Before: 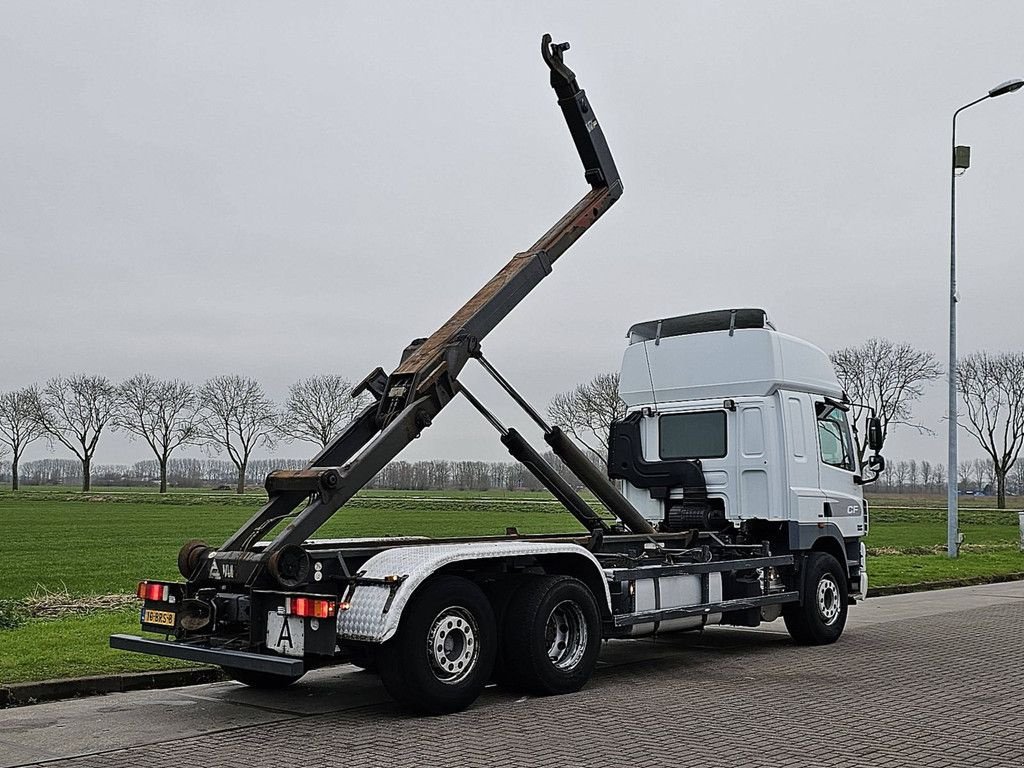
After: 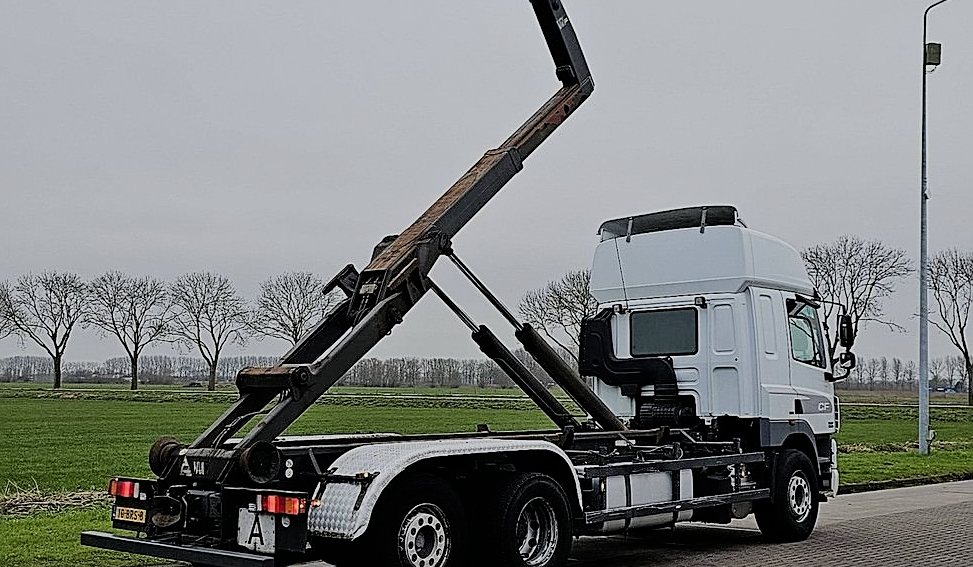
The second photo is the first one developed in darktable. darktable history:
filmic rgb: black relative exposure -7.65 EV, white relative exposure 4.56 EV, threshold 5.97 EV, hardness 3.61, color science v6 (2022), enable highlight reconstruction true
crop and rotate: left 2.921%, top 13.459%, right 1.996%, bottom 12.679%
sharpen: on, module defaults
